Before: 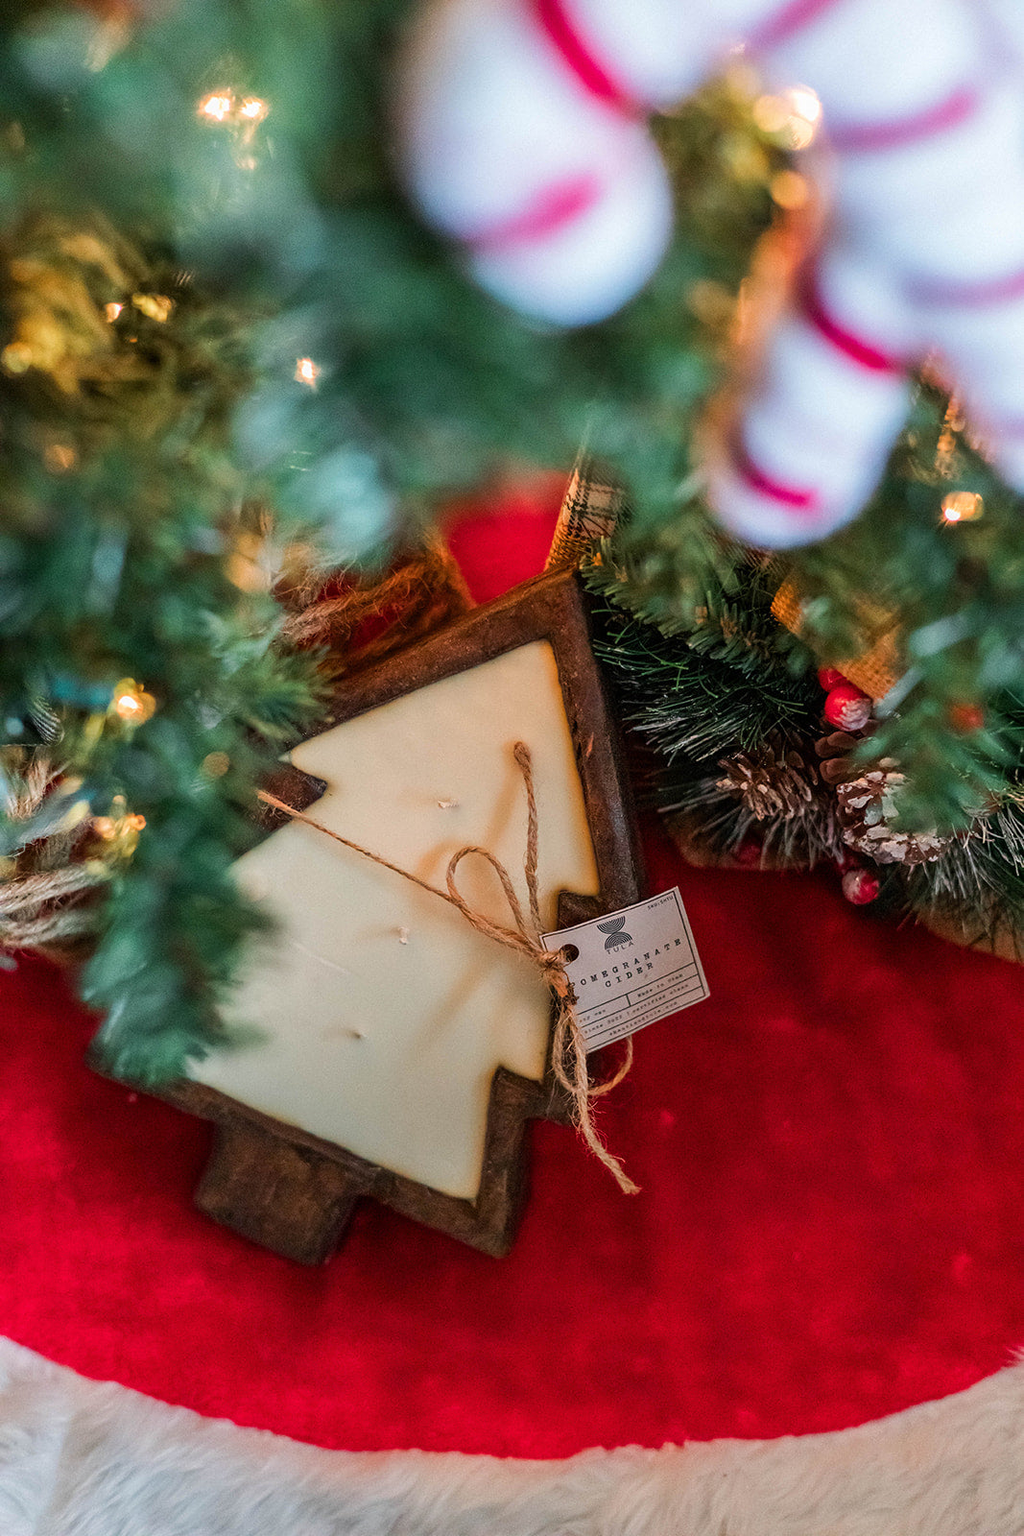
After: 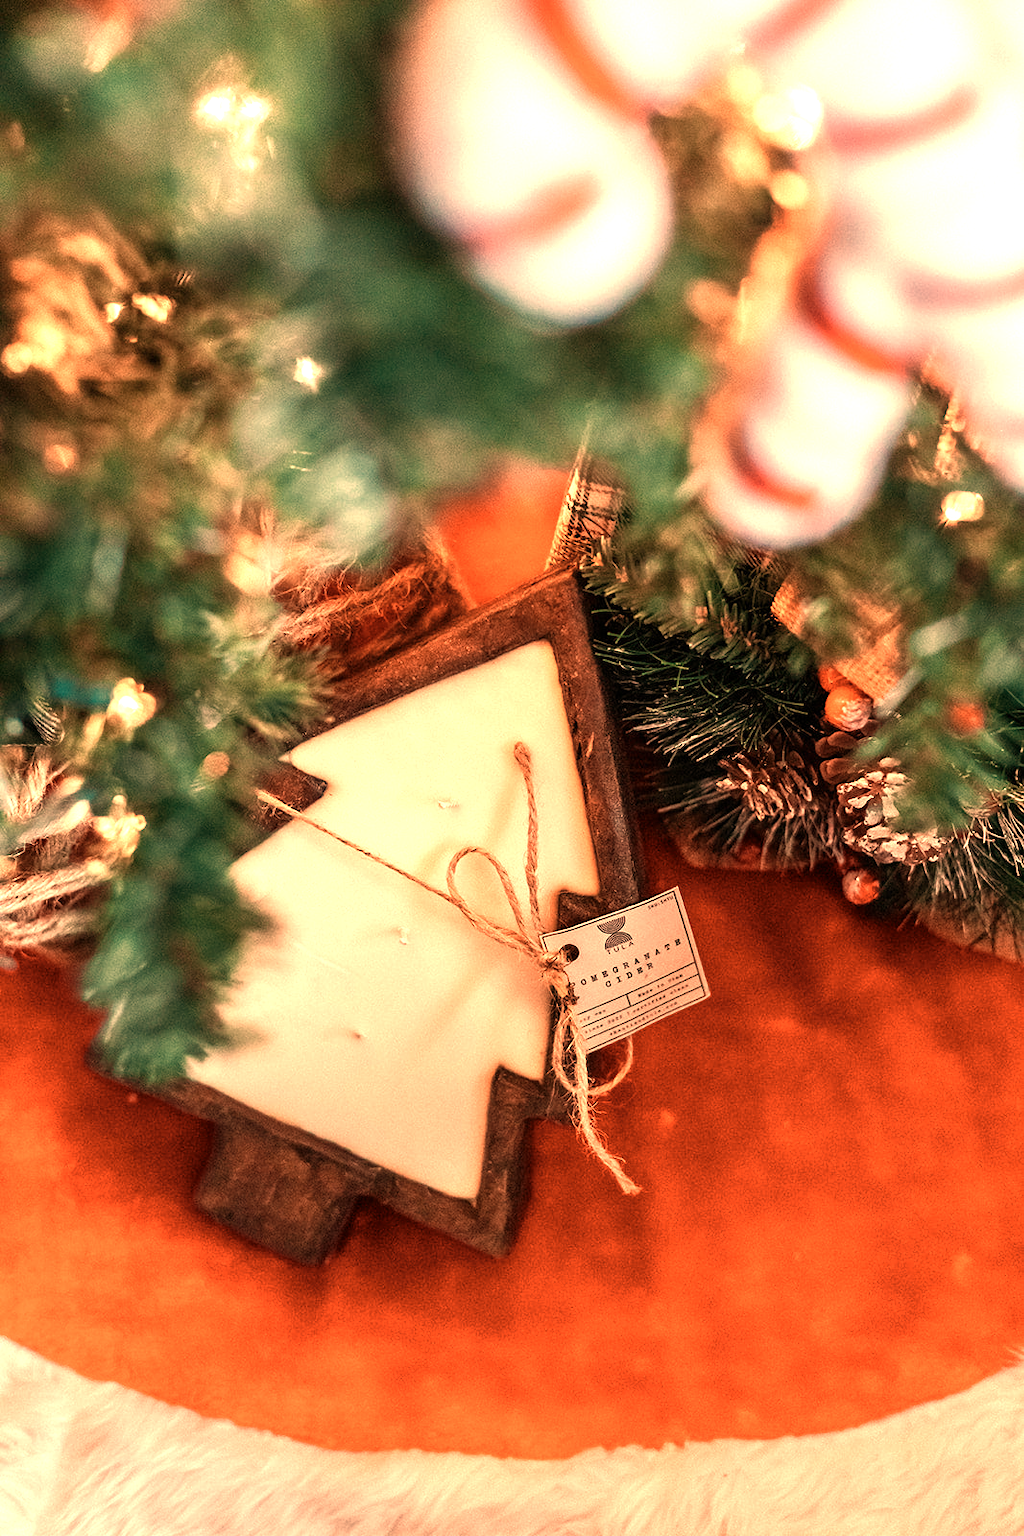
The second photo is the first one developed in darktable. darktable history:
white balance: red 1.467, blue 0.684
color zones: curves: ch0 [(0.018, 0.548) (0.224, 0.64) (0.425, 0.447) (0.675, 0.575) (0.732, 0.579)]; ch1 [(0.066, 0.487) (0.25, 0.5) (0.404, 0.43) (0.75, 0.421) (0.956, 0.421)]; ch2 [(0.044, 0.561) (0.215, 0.465) (0.399, 0.544) (0.465, 0.548) (0.614, 0.447) (0.724, 0.43) (0.882, 0.623) (0.956, 0.632)]
